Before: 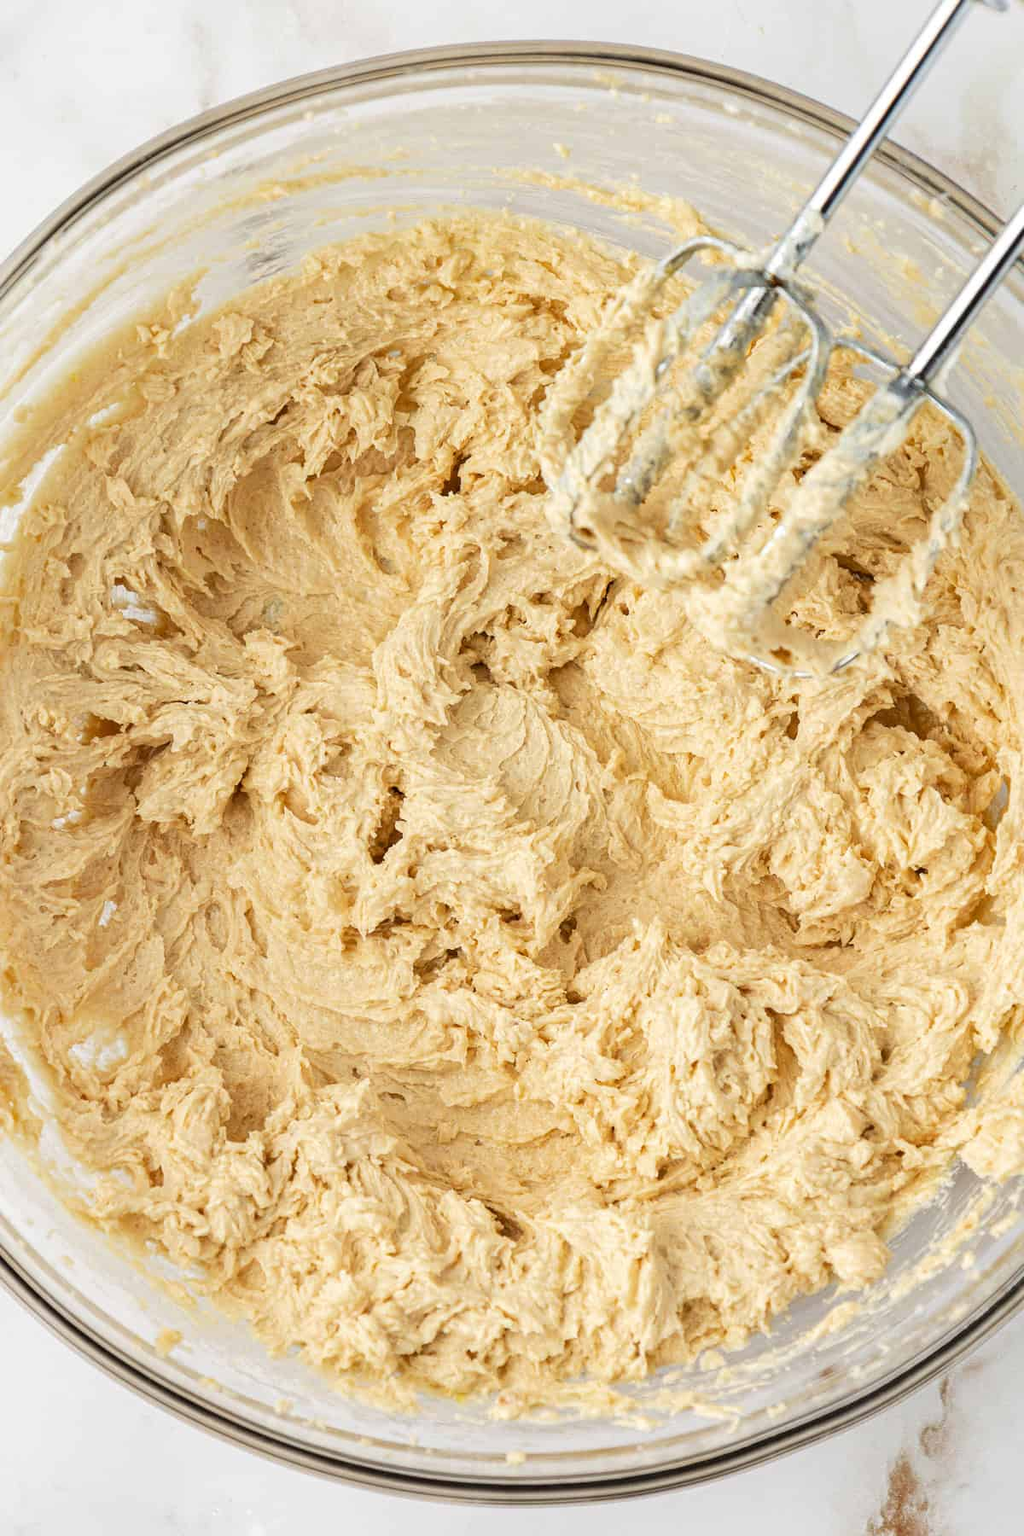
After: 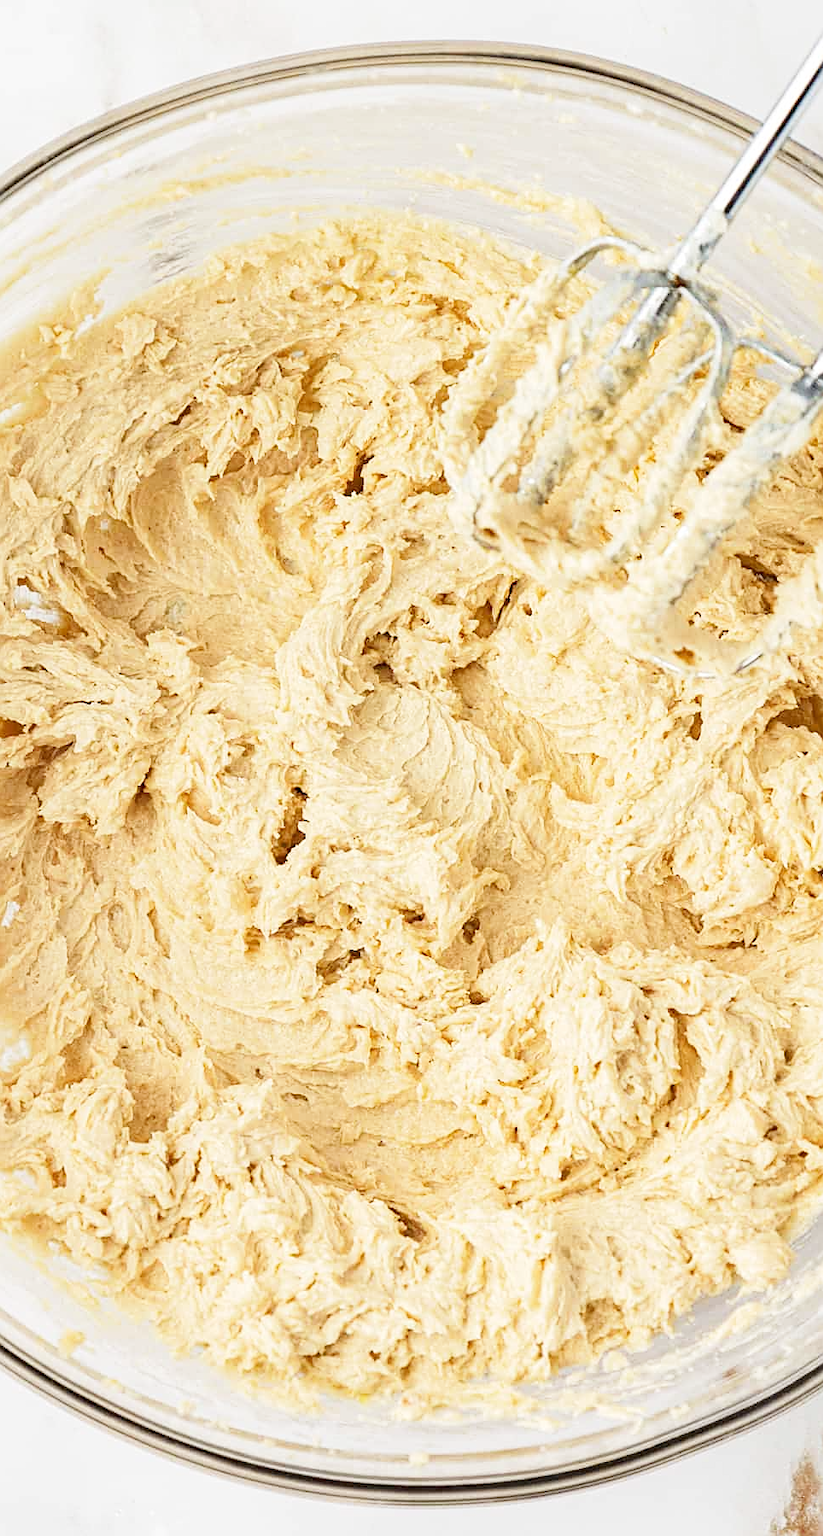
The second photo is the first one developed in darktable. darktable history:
base curve: curves: ch0 [(0, 0) (0.204, 0.334) (0.55, 0.733) (1, 1)], preserve colors none
sharpen: on, module defaults
crop and rotate: left 9.527%, right 10.111%
